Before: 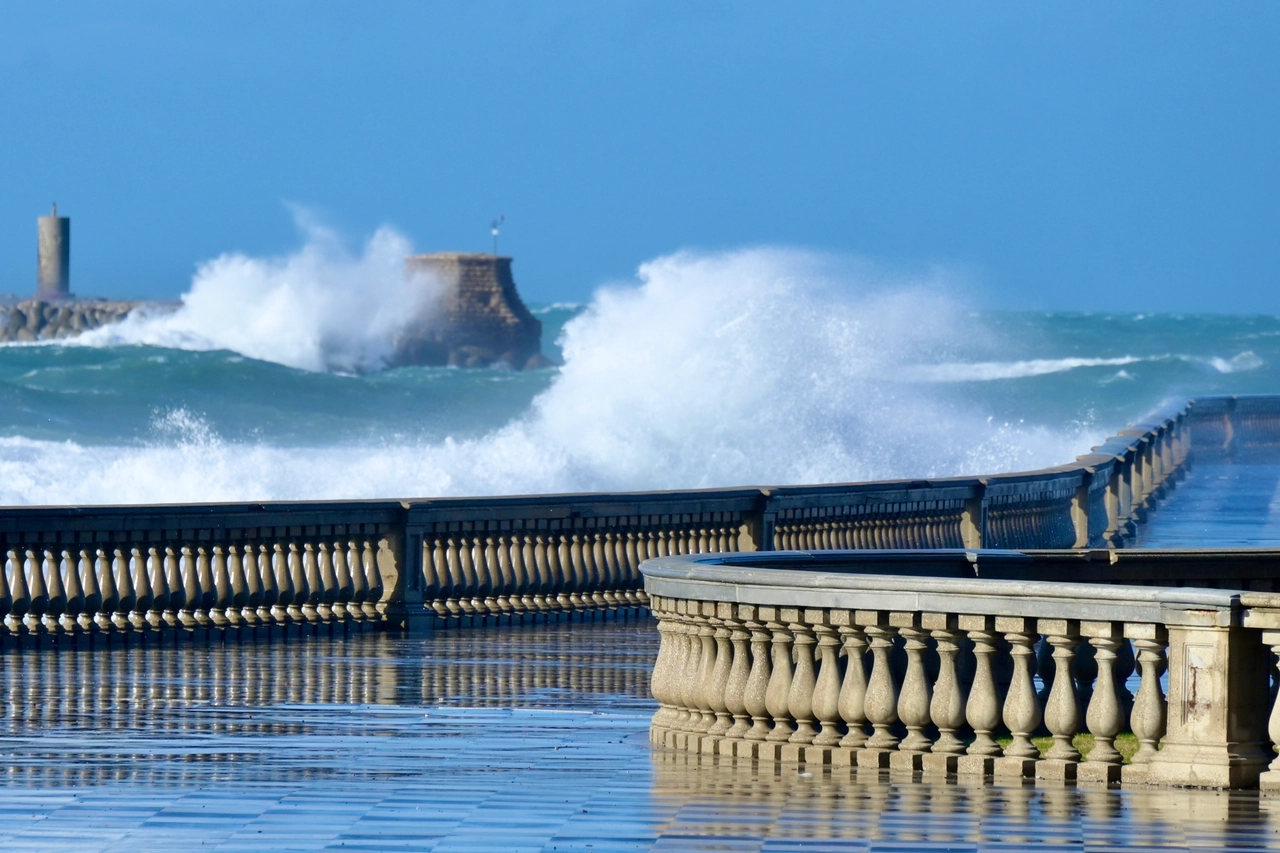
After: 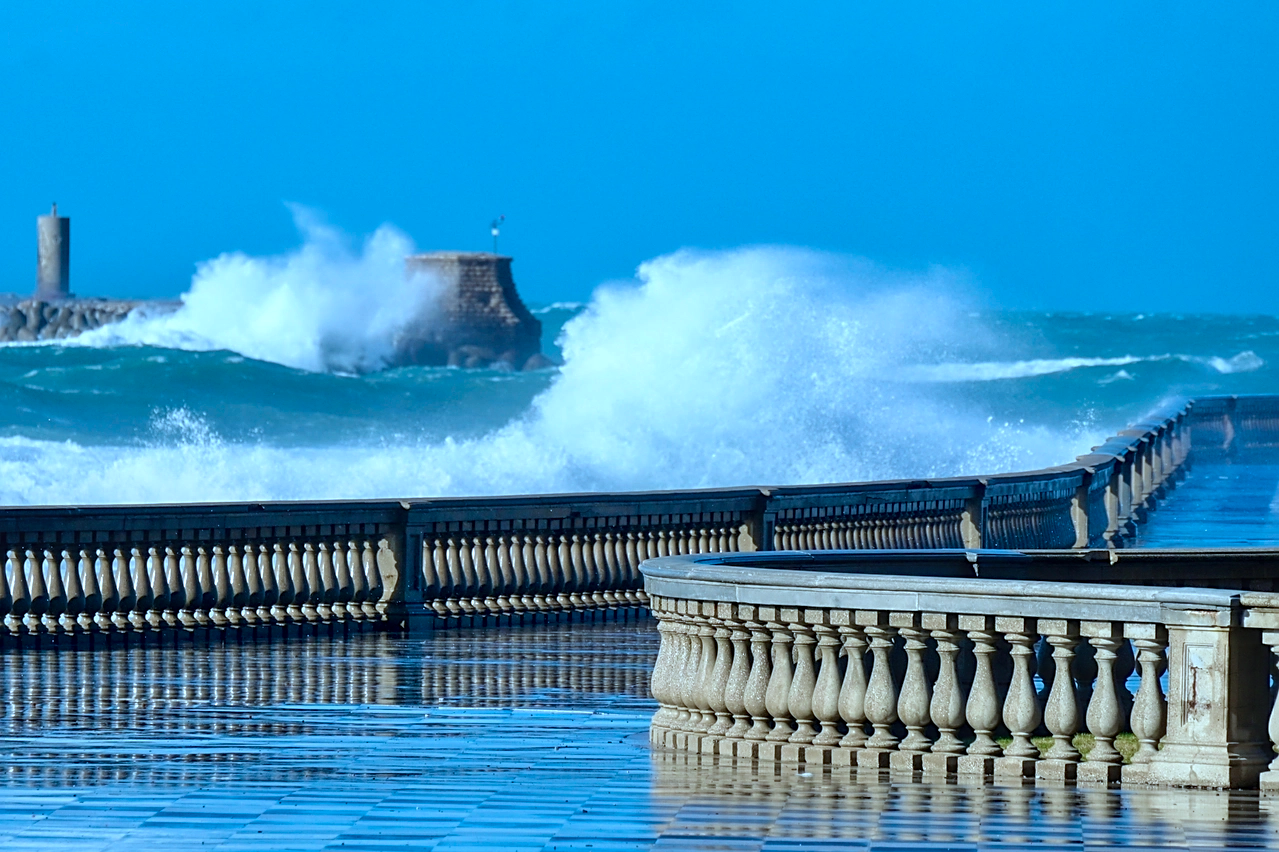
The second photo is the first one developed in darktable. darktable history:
local contrast: on, module defaults
crop: left 0.072%
color correction: highlights a* -9.59, highlights b* -21.42
sharpen: on, module defaults
